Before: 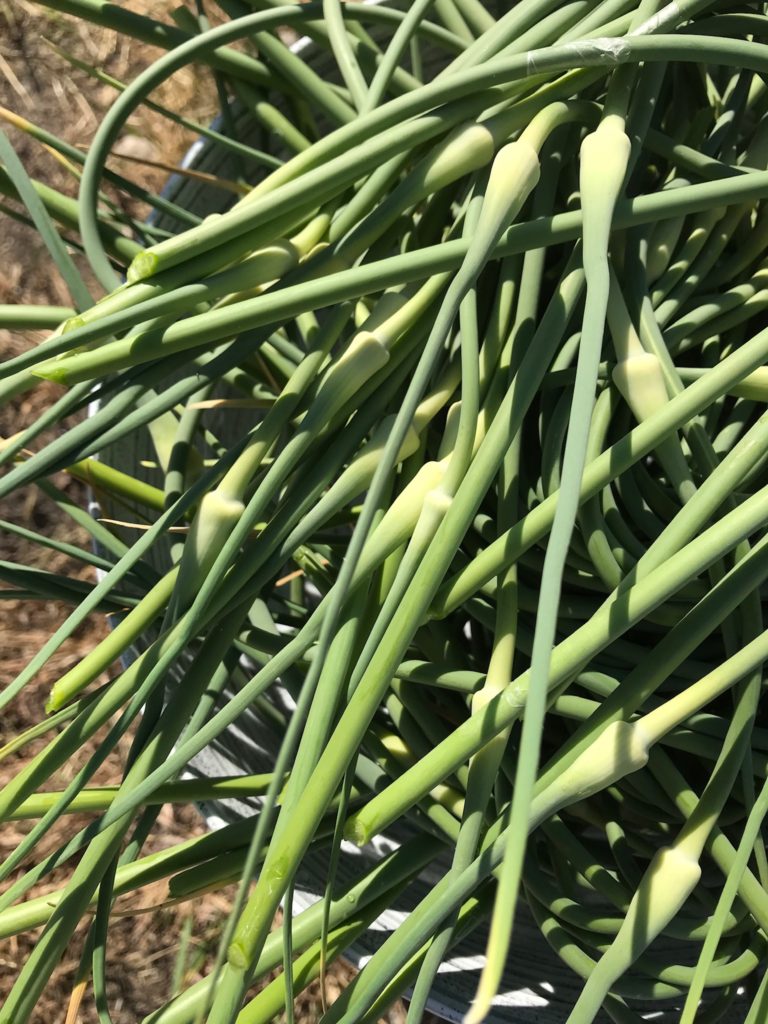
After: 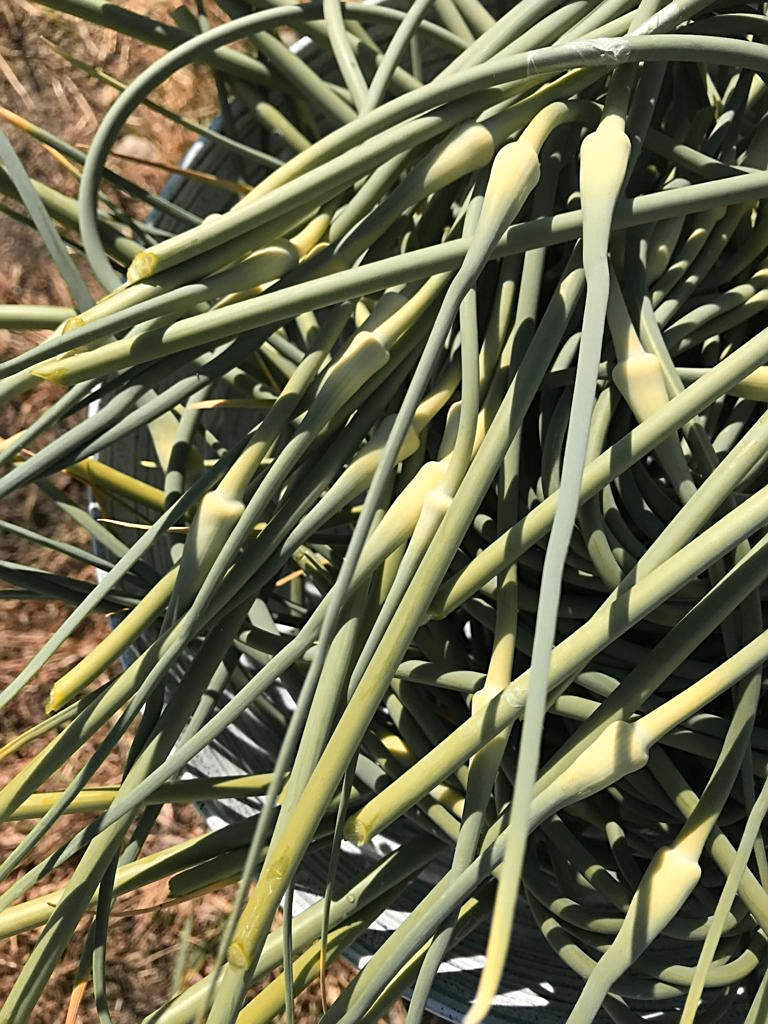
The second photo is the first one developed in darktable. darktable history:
color zones: curves: ch1 [(0.263, 0.53) (0.376, 0.287) (0.487, 0.512) (0.748, 0.547) (1, 0.513)]; ch2 [(0.262, 0.45) (0.751, 0.477)], mix 31.98%
sharpen: on, module defaults
